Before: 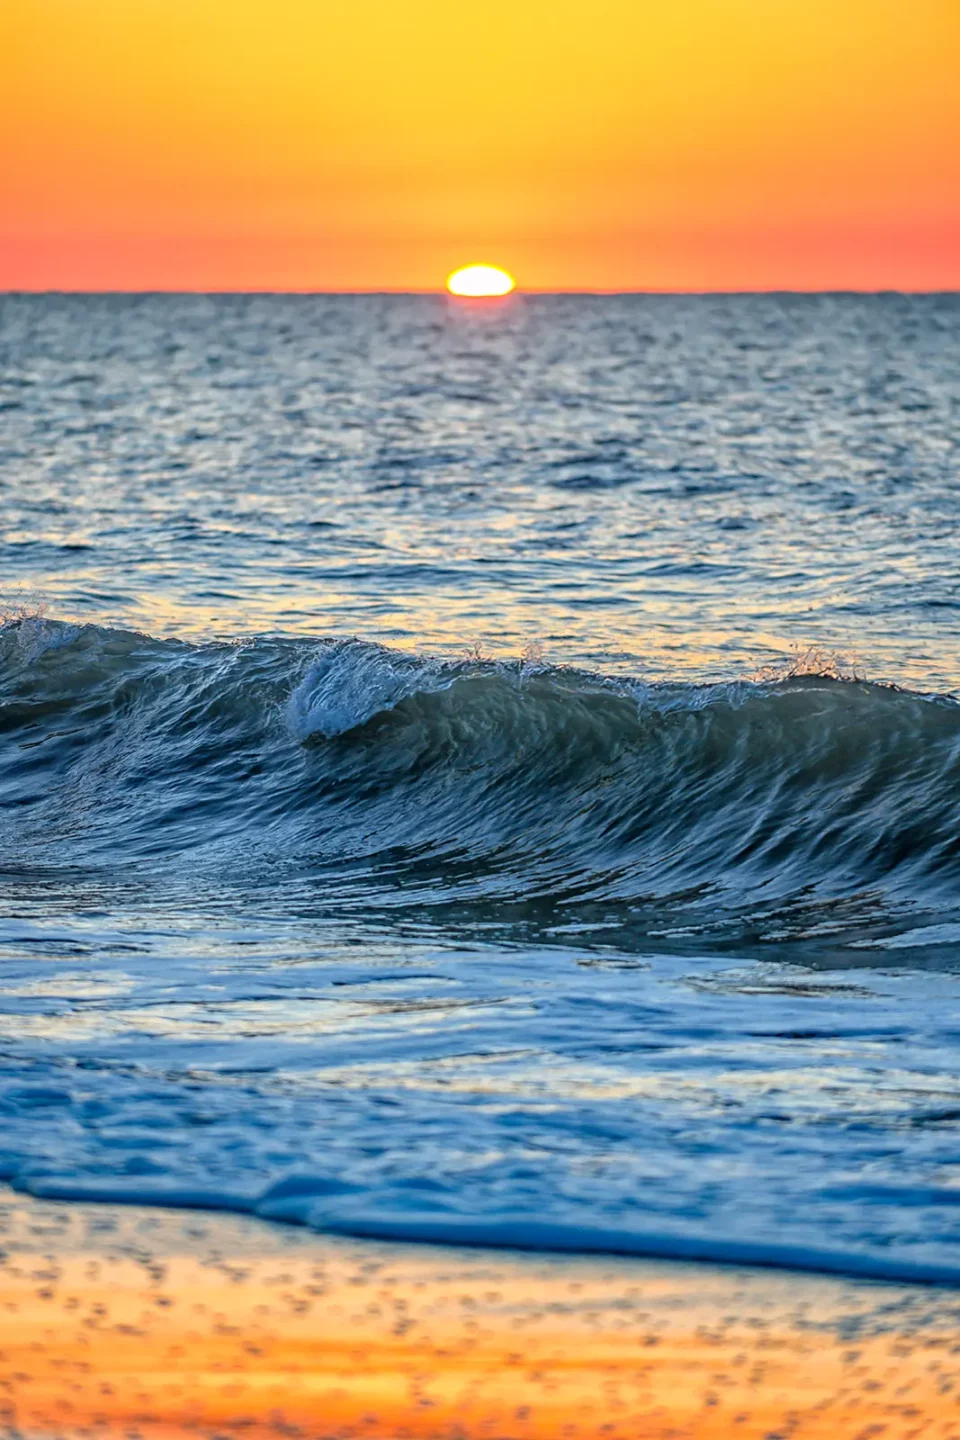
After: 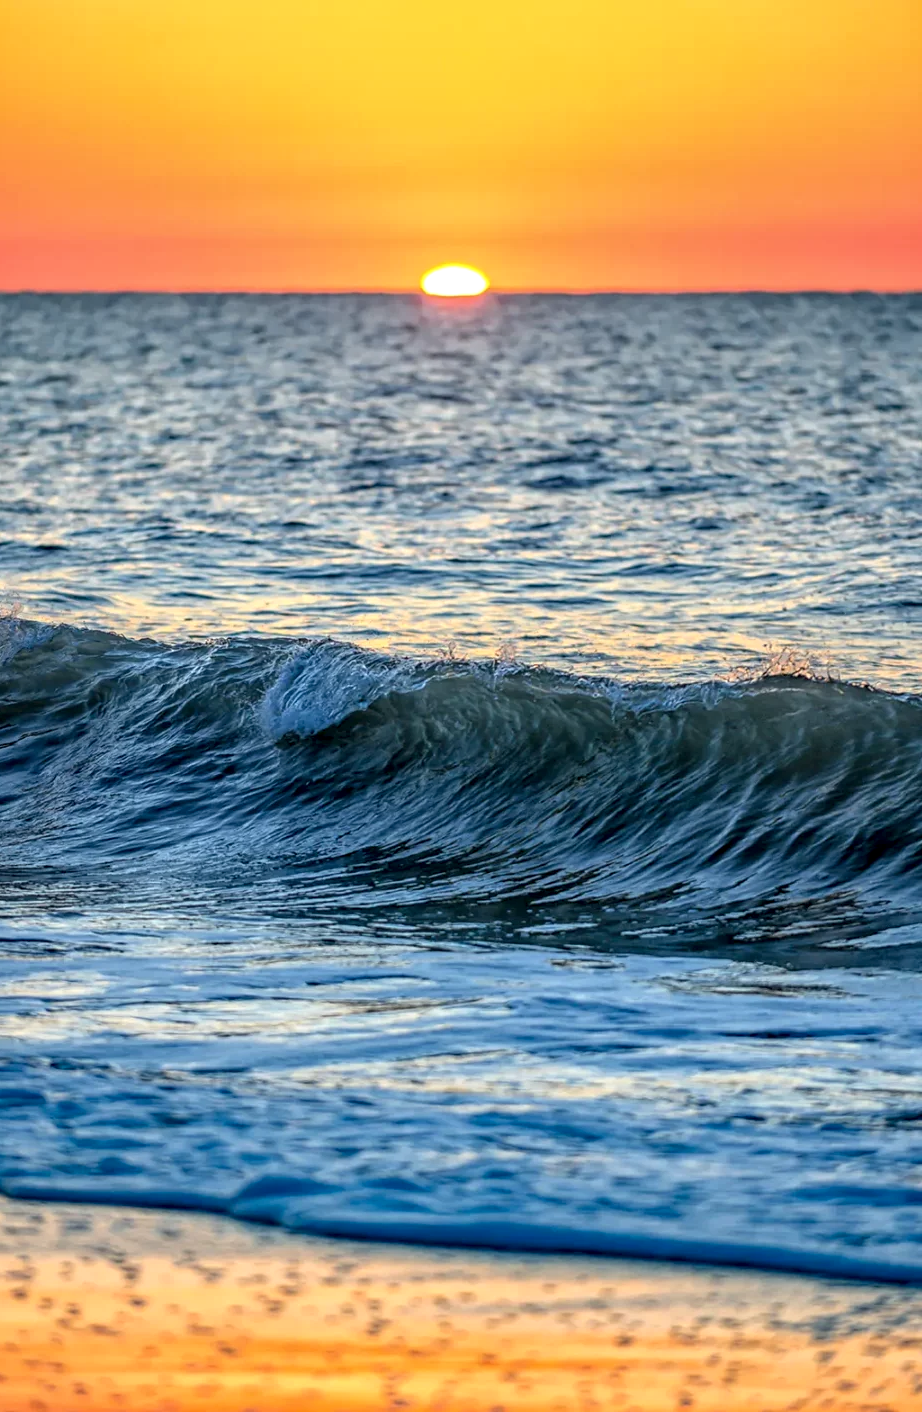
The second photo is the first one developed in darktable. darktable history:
crop and rotate: left 2.75%, right 1.184%, bottom 1.916%
local contrast: highlights 28%, shadows 73%, midtone range 0.743
